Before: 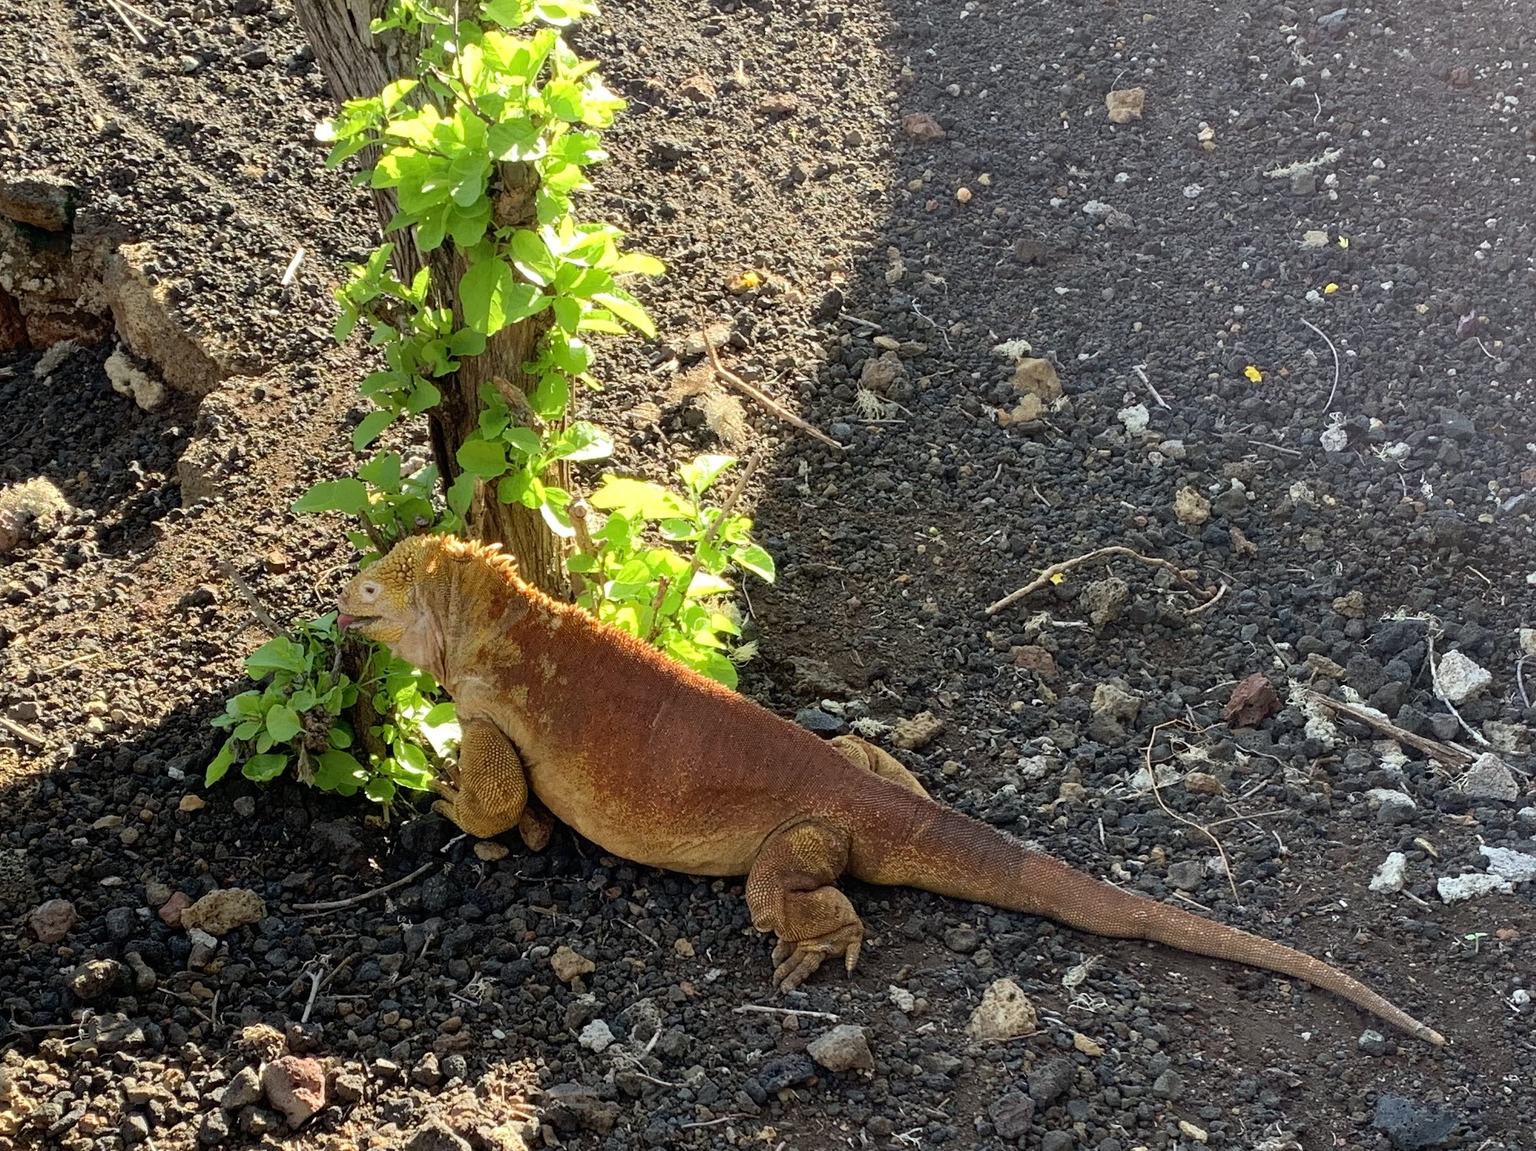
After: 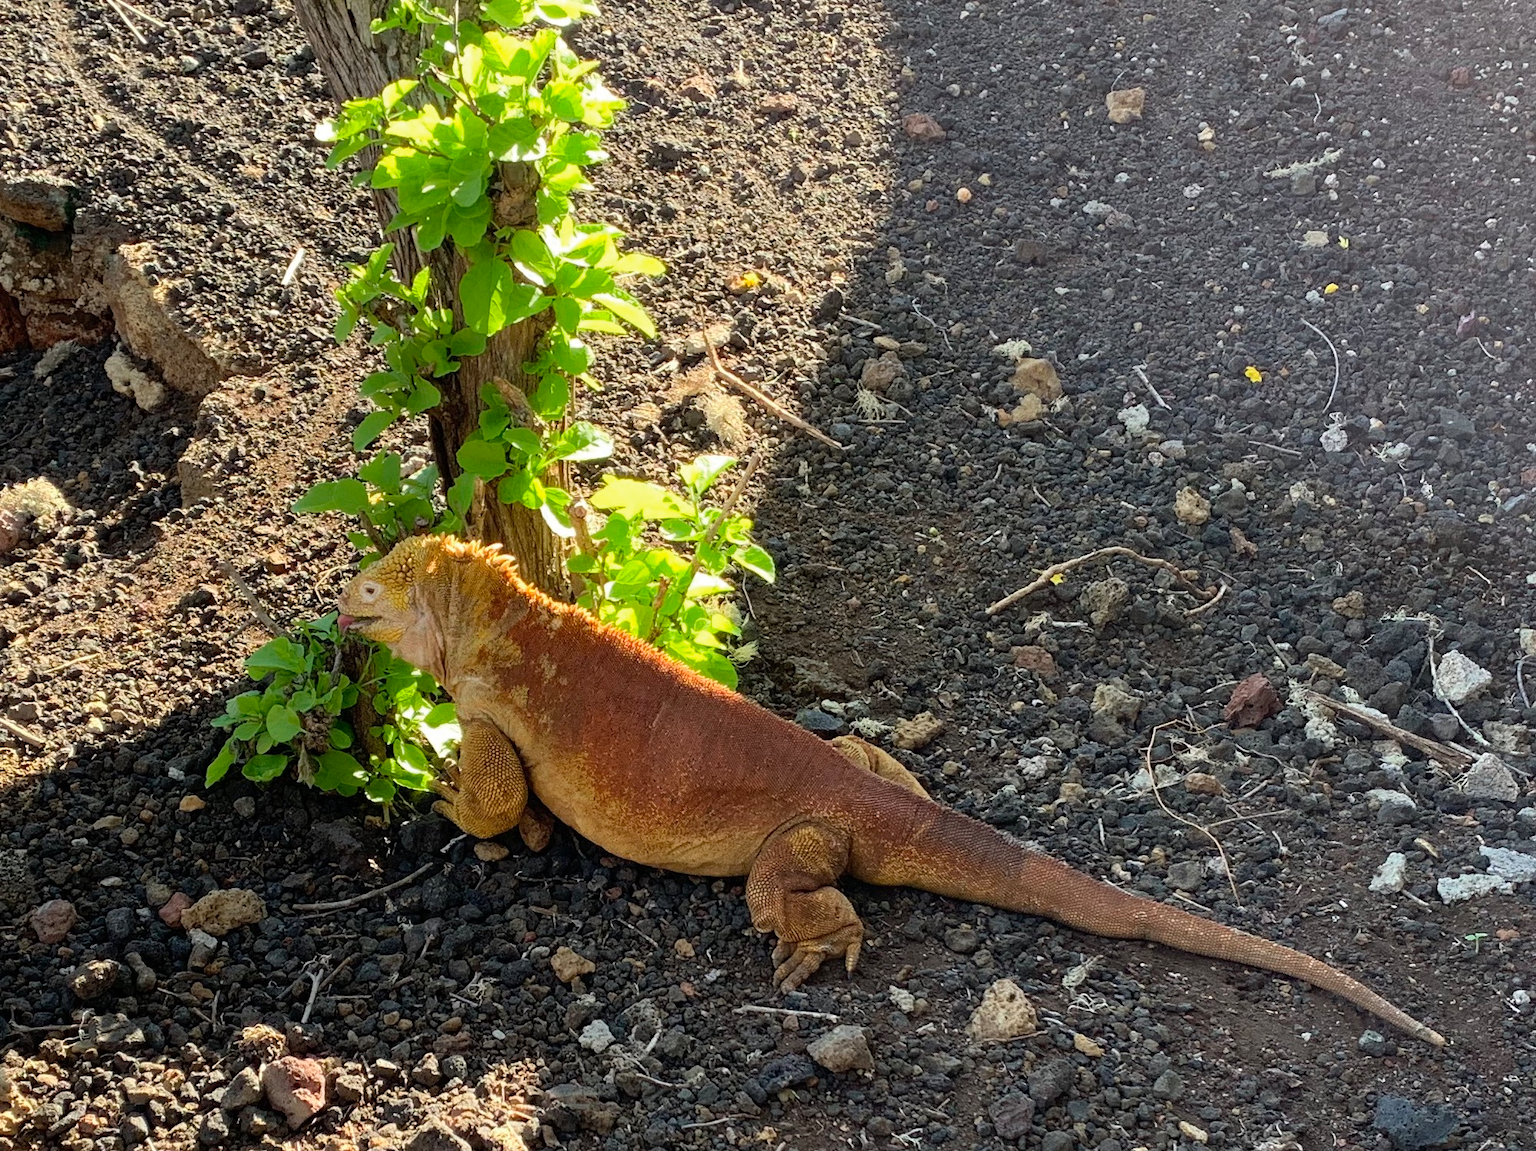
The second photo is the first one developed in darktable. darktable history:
color zones: curves: ch0 [(0.25, 0.5) (0.636, 0.25) (0.75, 0.5)]
